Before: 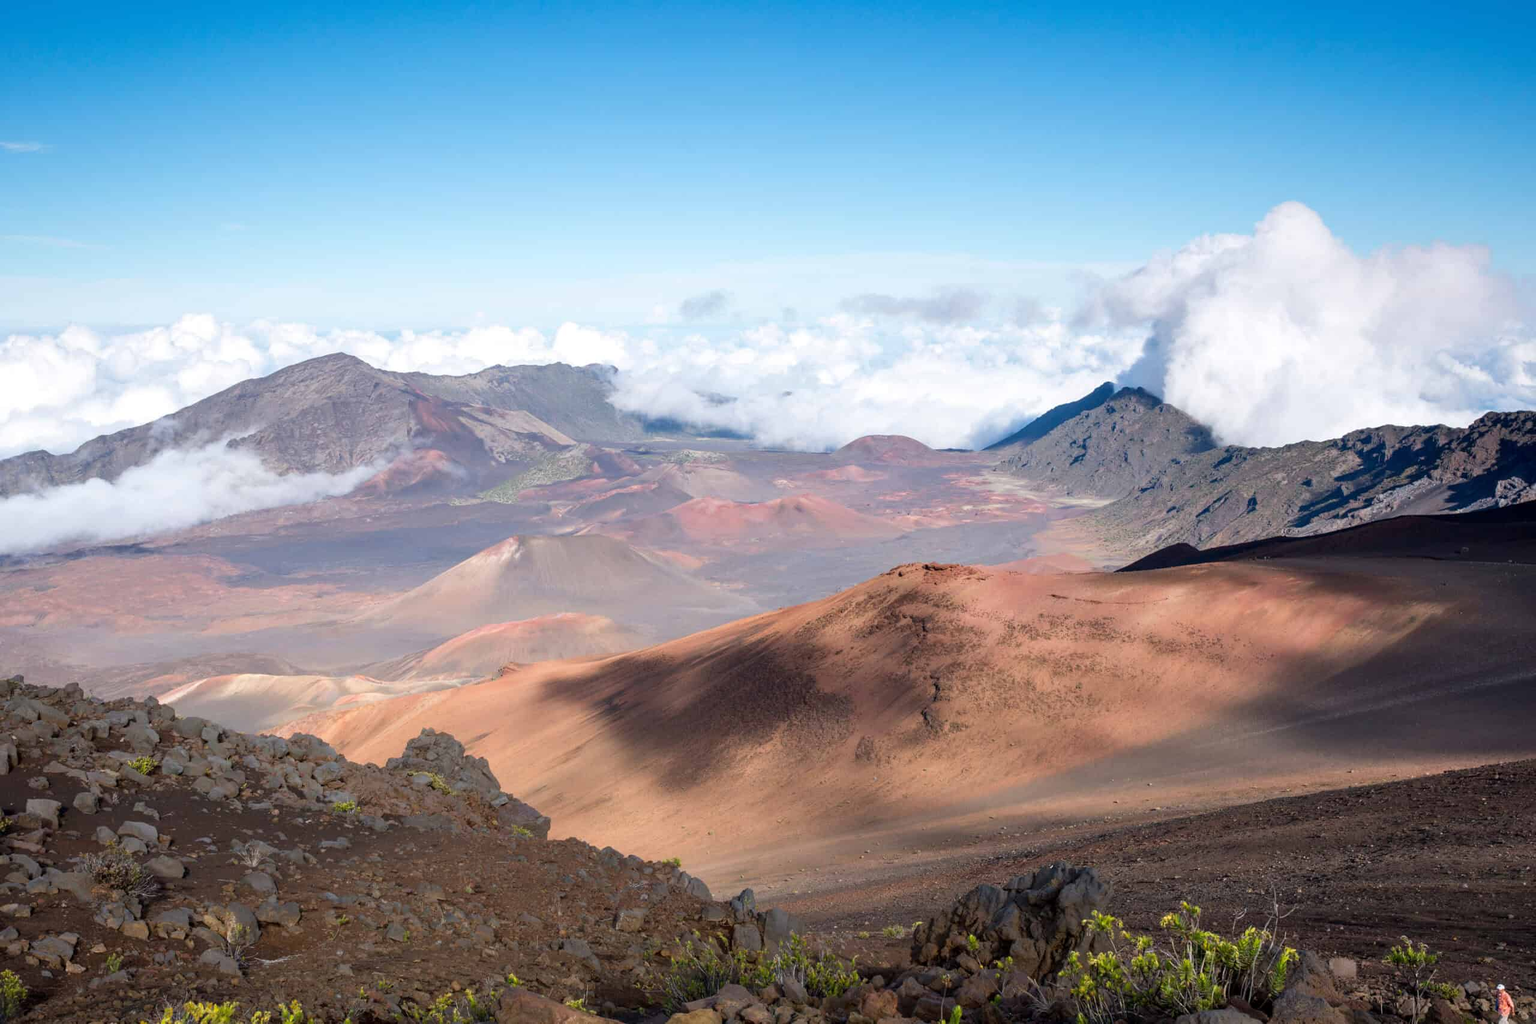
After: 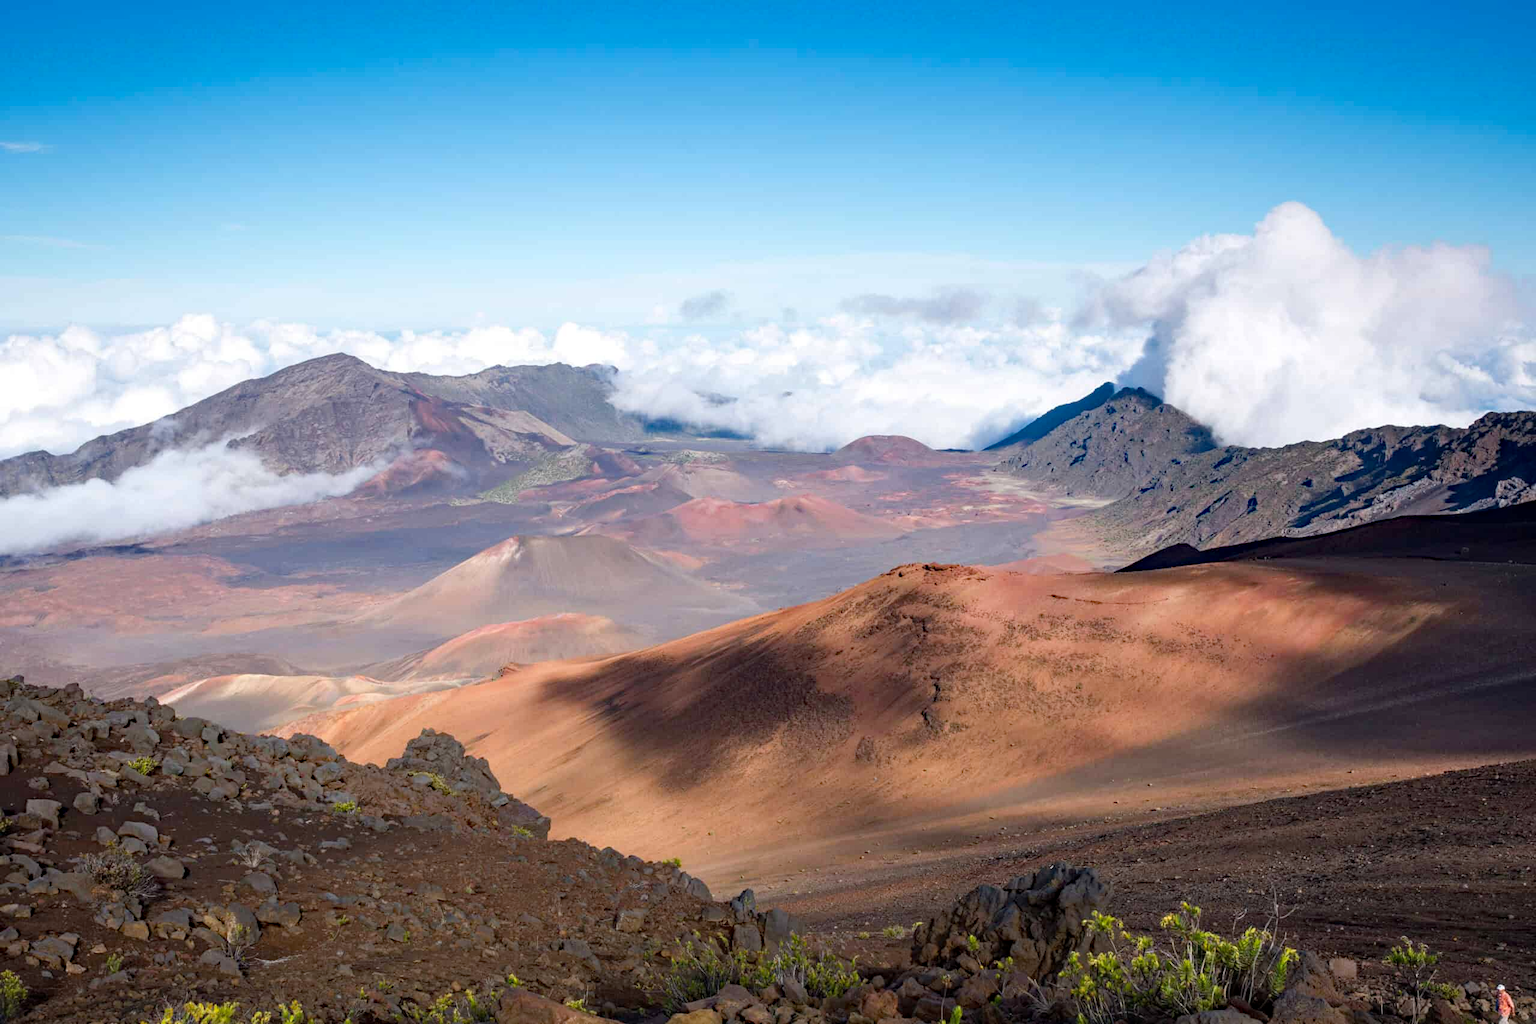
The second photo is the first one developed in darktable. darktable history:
haze removal: strength 0.391, distance 0.221, adaptive false
